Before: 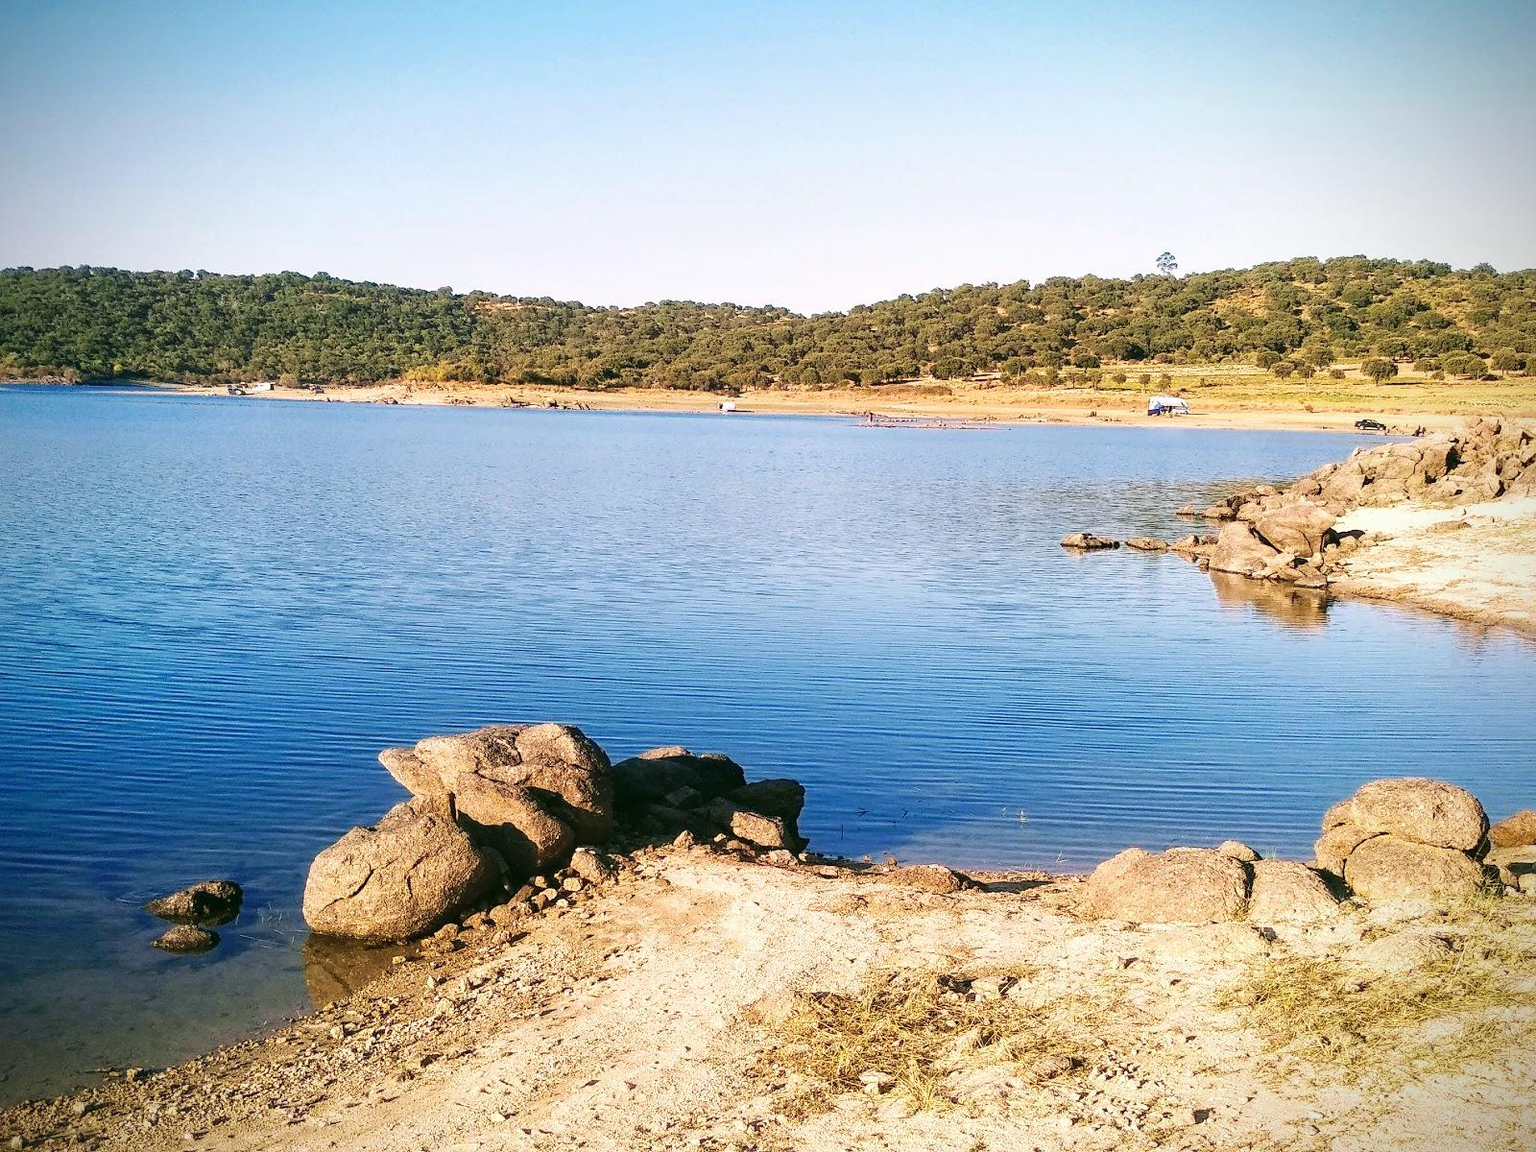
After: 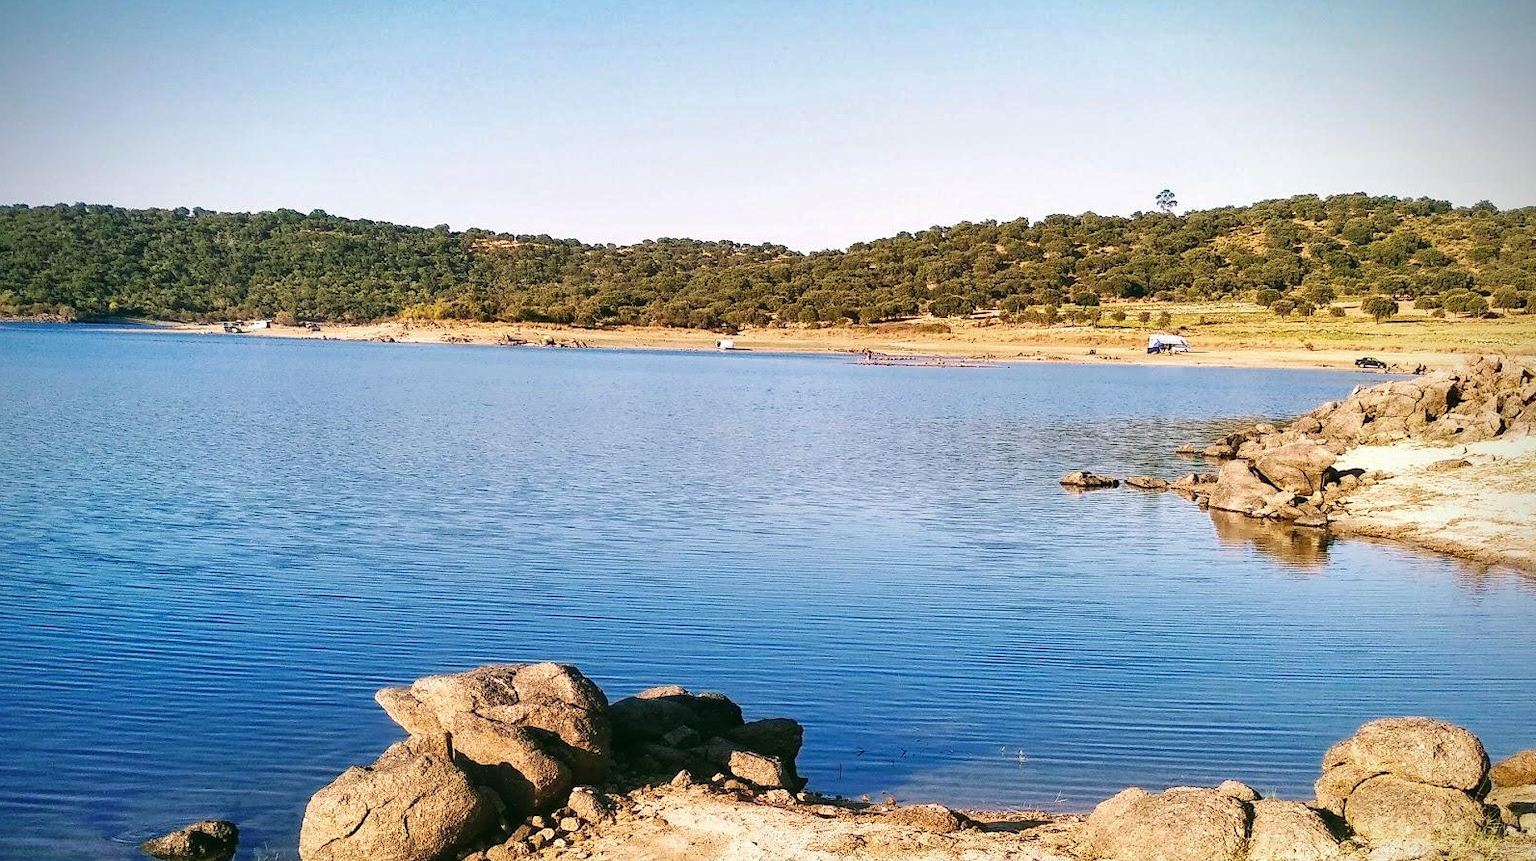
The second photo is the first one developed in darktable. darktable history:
crop: left 0.355%, top 5.556%, bottom 19.888%
shadows and highlights: shadows 59.99, soften with gaussian
